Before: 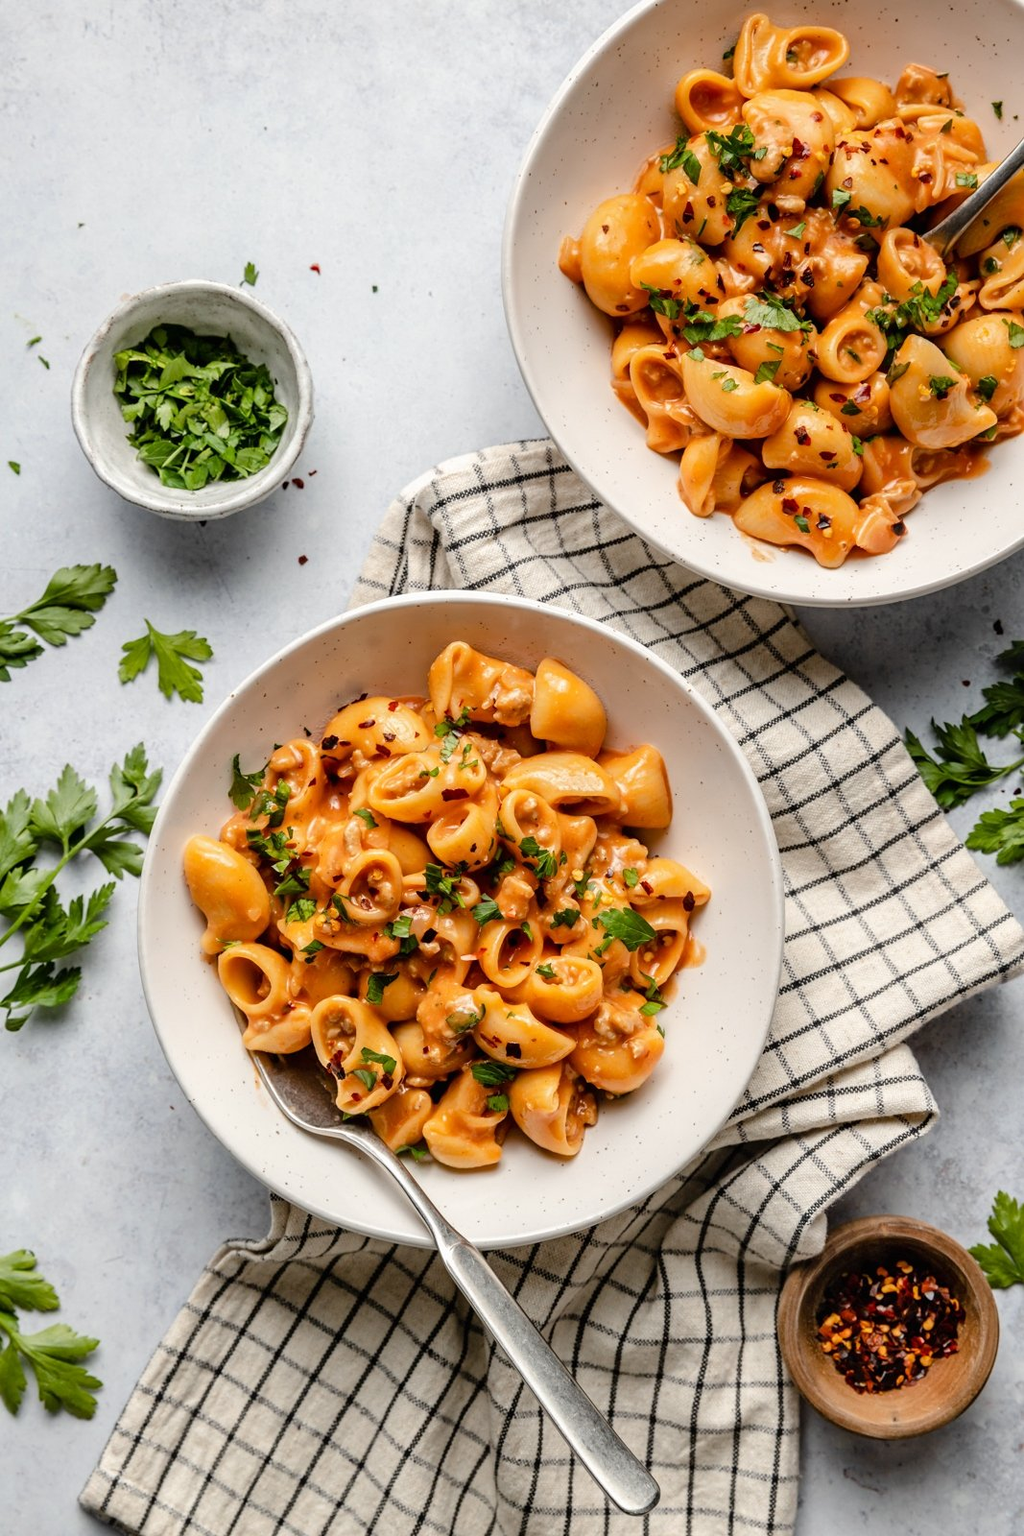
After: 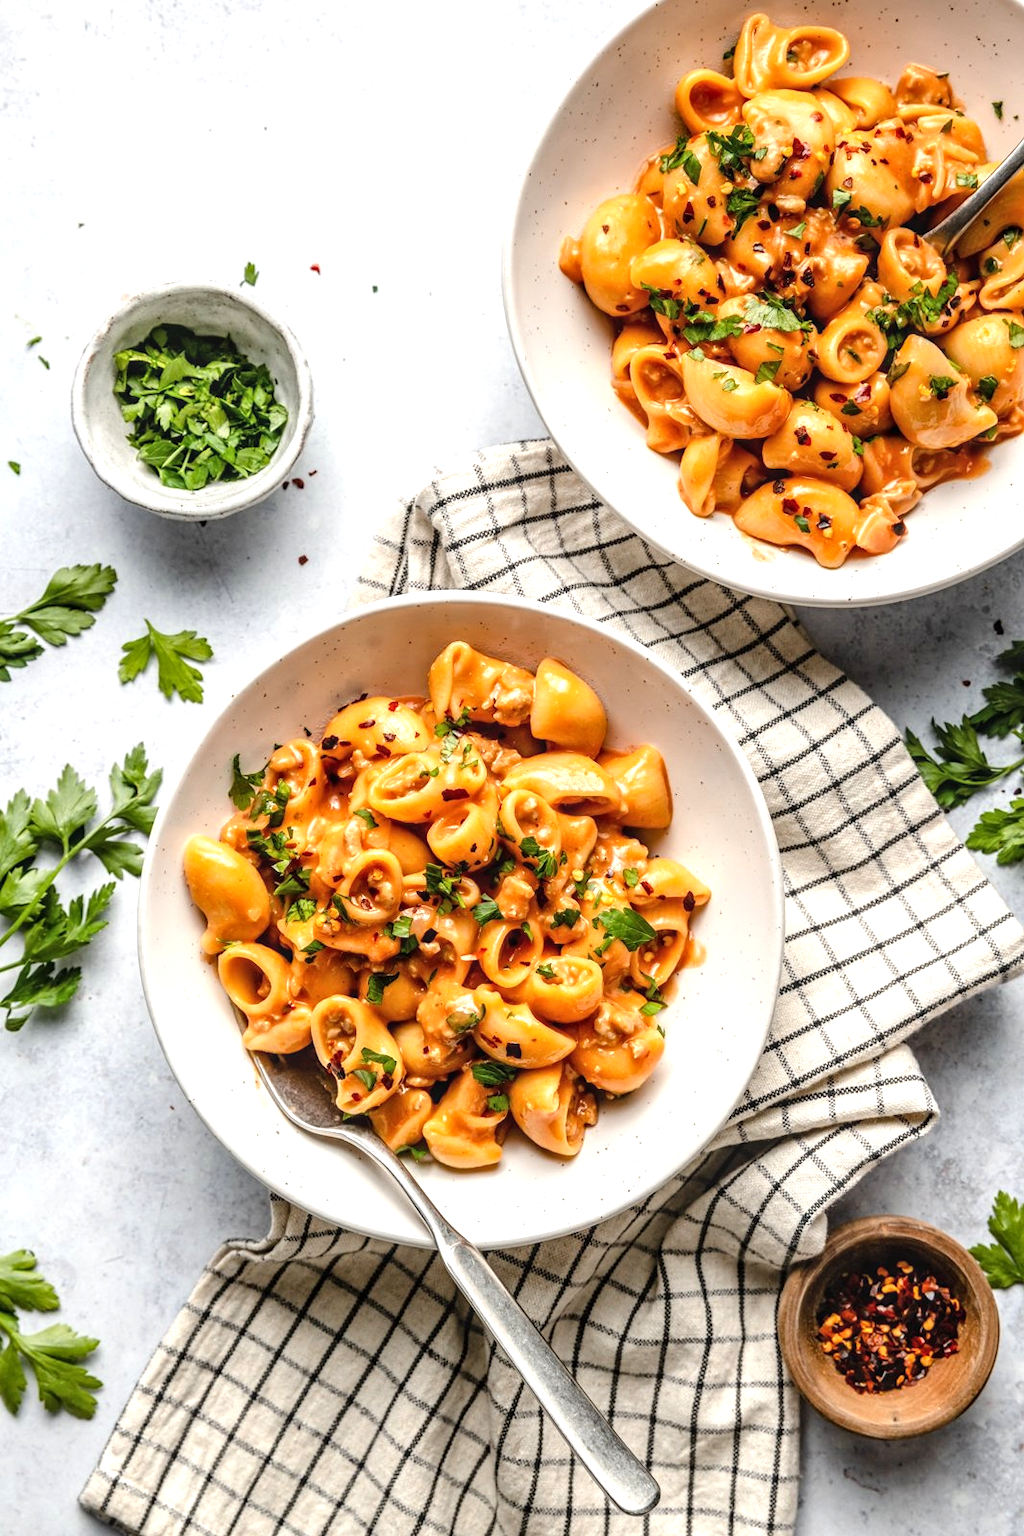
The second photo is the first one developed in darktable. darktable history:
exposure: black level correction -0.002, exposure 0.54 EV, compensate highlight preservation false
local contrast: on, module defaults
